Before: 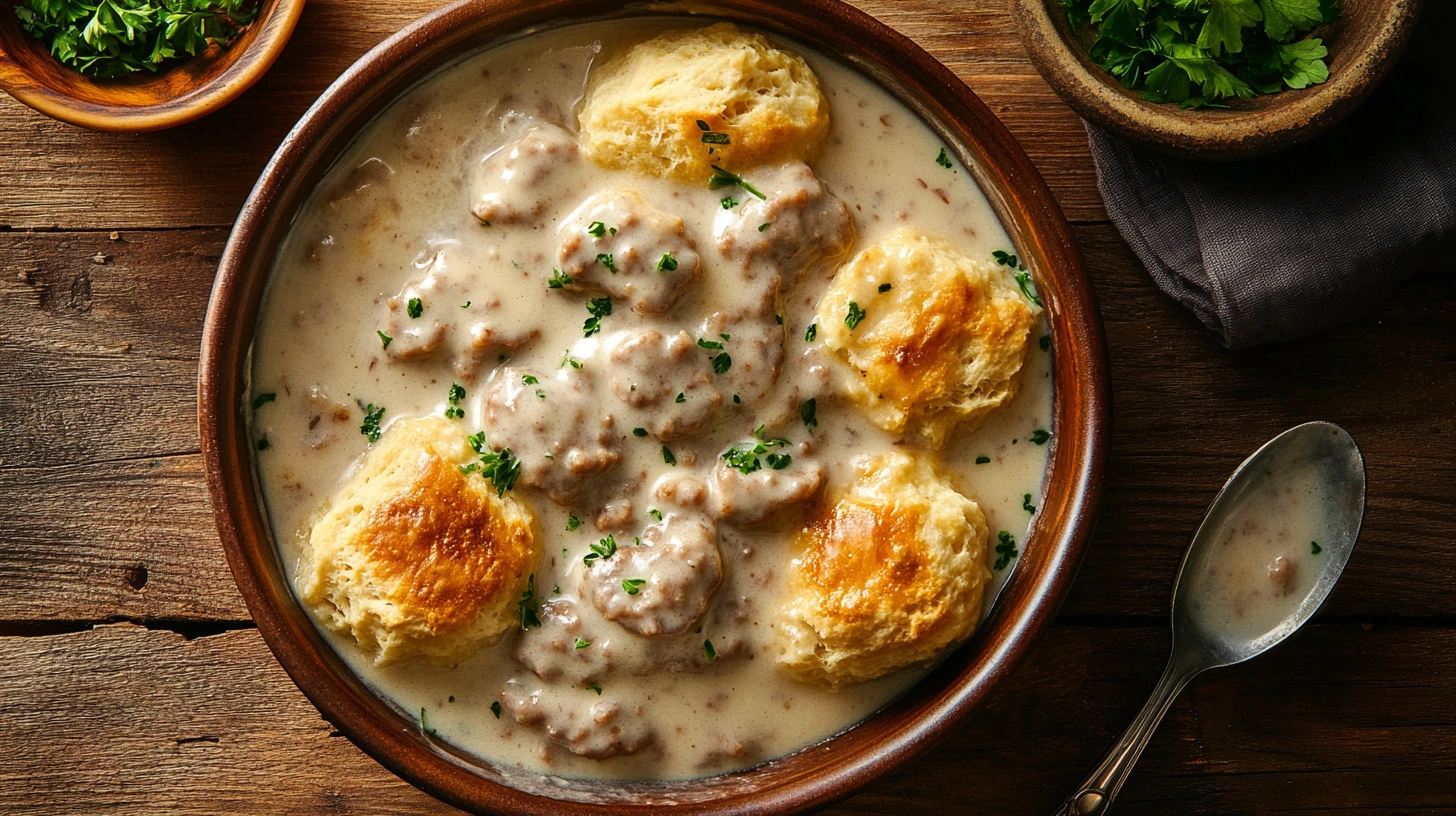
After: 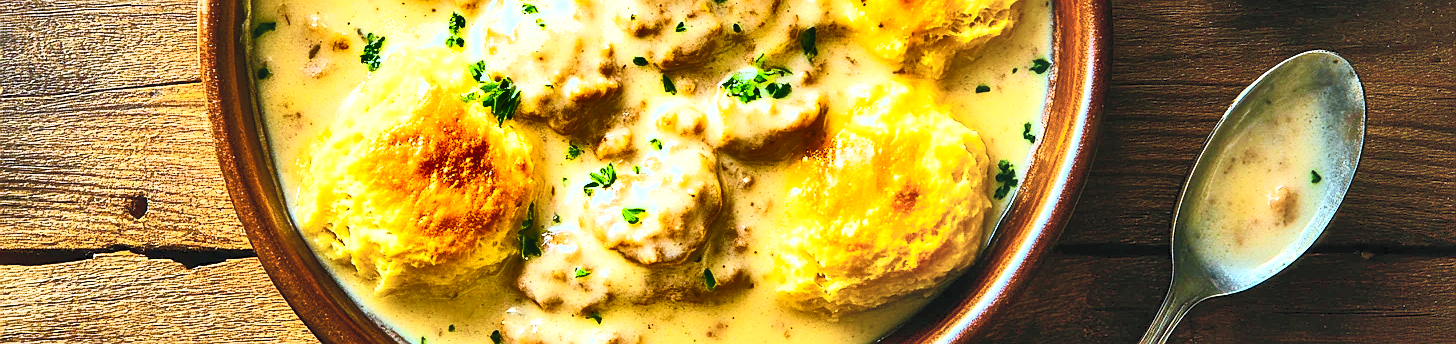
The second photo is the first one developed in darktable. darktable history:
crop: top 45.551%, bottom 12.238%
sharpen: radius 0.978, amount 0.613
shadows and highlights: soften with gaussian
color correction: highlights a* -9.57, highlights b* -21.76
color balance rgb: highlights gain › chroma 0.151%, highlights gain › hue 330.47°, linear chroma grading › global chroma 22.946%, perceptual saturation grading › global saturation 37.221%, perceptual saturation grading › shadows 35.361%, global vibrance 20.276%
contrast brightness saturation: contrast 0.387, brightness 0.545
exposure: exposure 1.063 EV, compensate exposure bias true, compensate highlight preservation false
